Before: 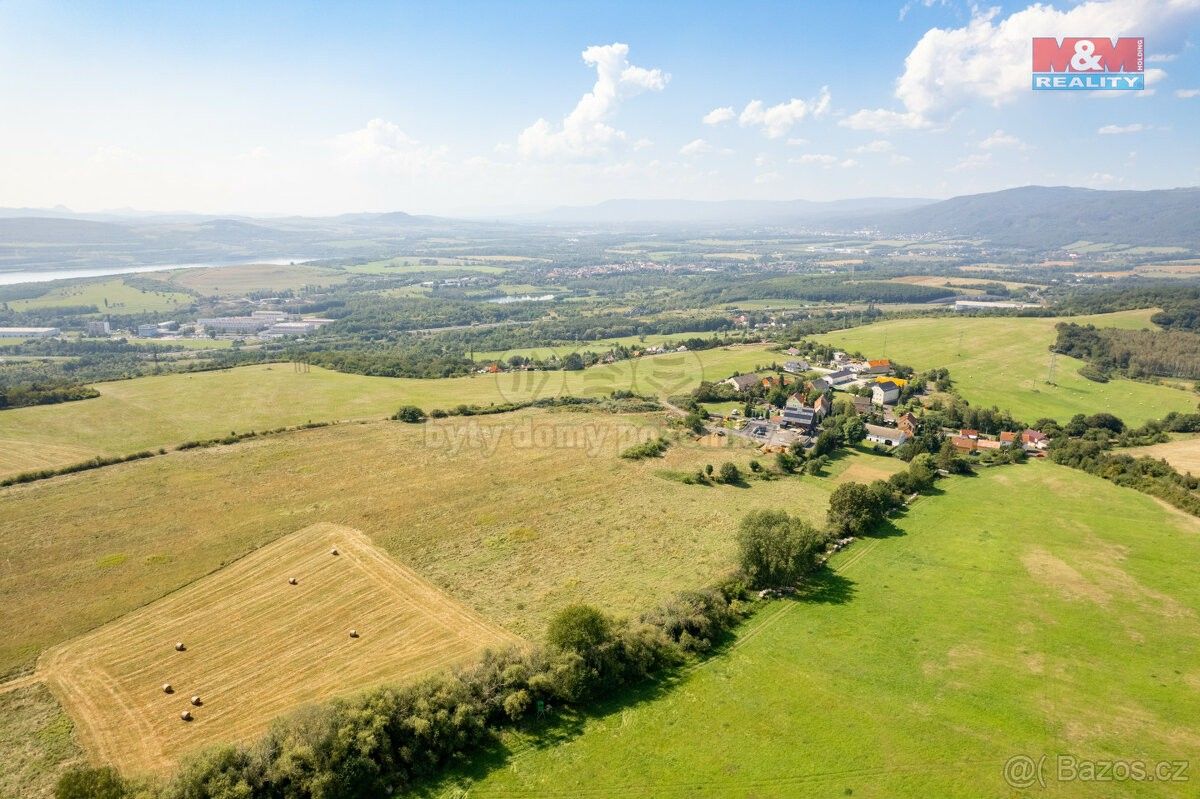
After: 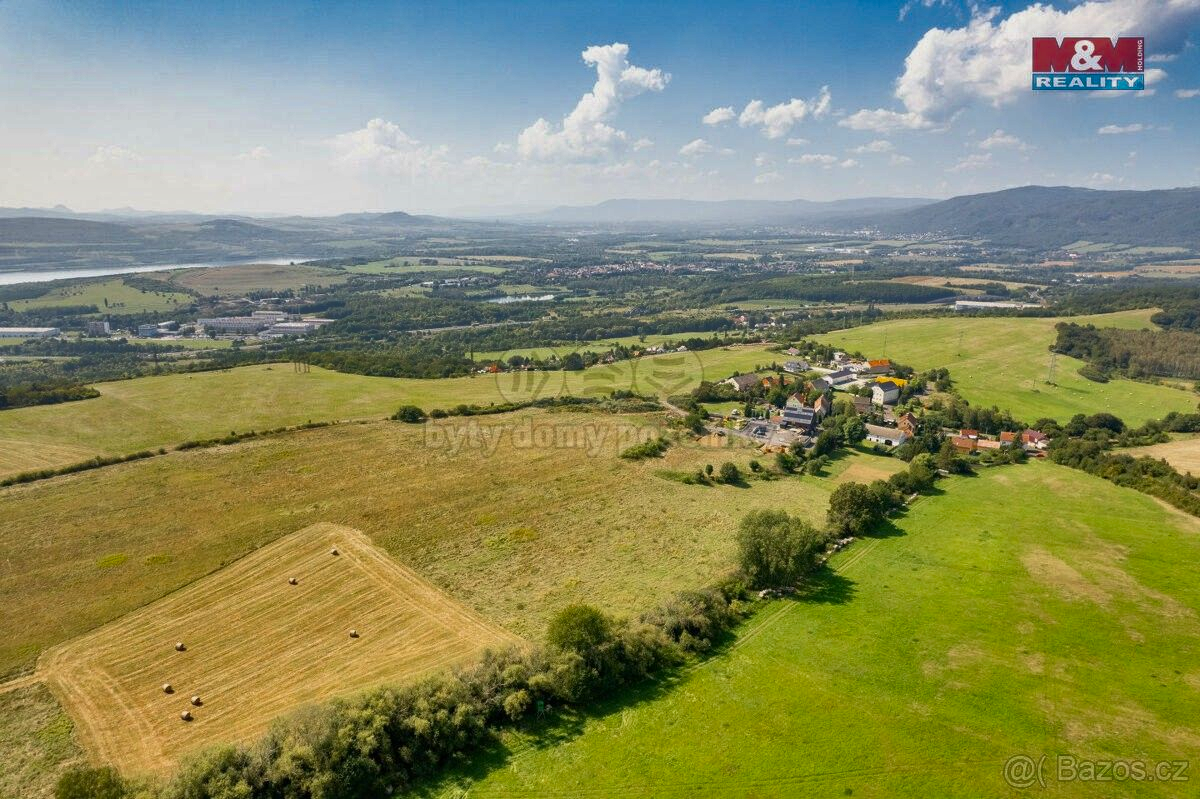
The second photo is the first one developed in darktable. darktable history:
exposure: exposure 0.2 EV, compensate highlight preservation false
shadows and highlights: shadows 80.73, white point adjustment -9.07, highlights -61.46, soften with gaussian
